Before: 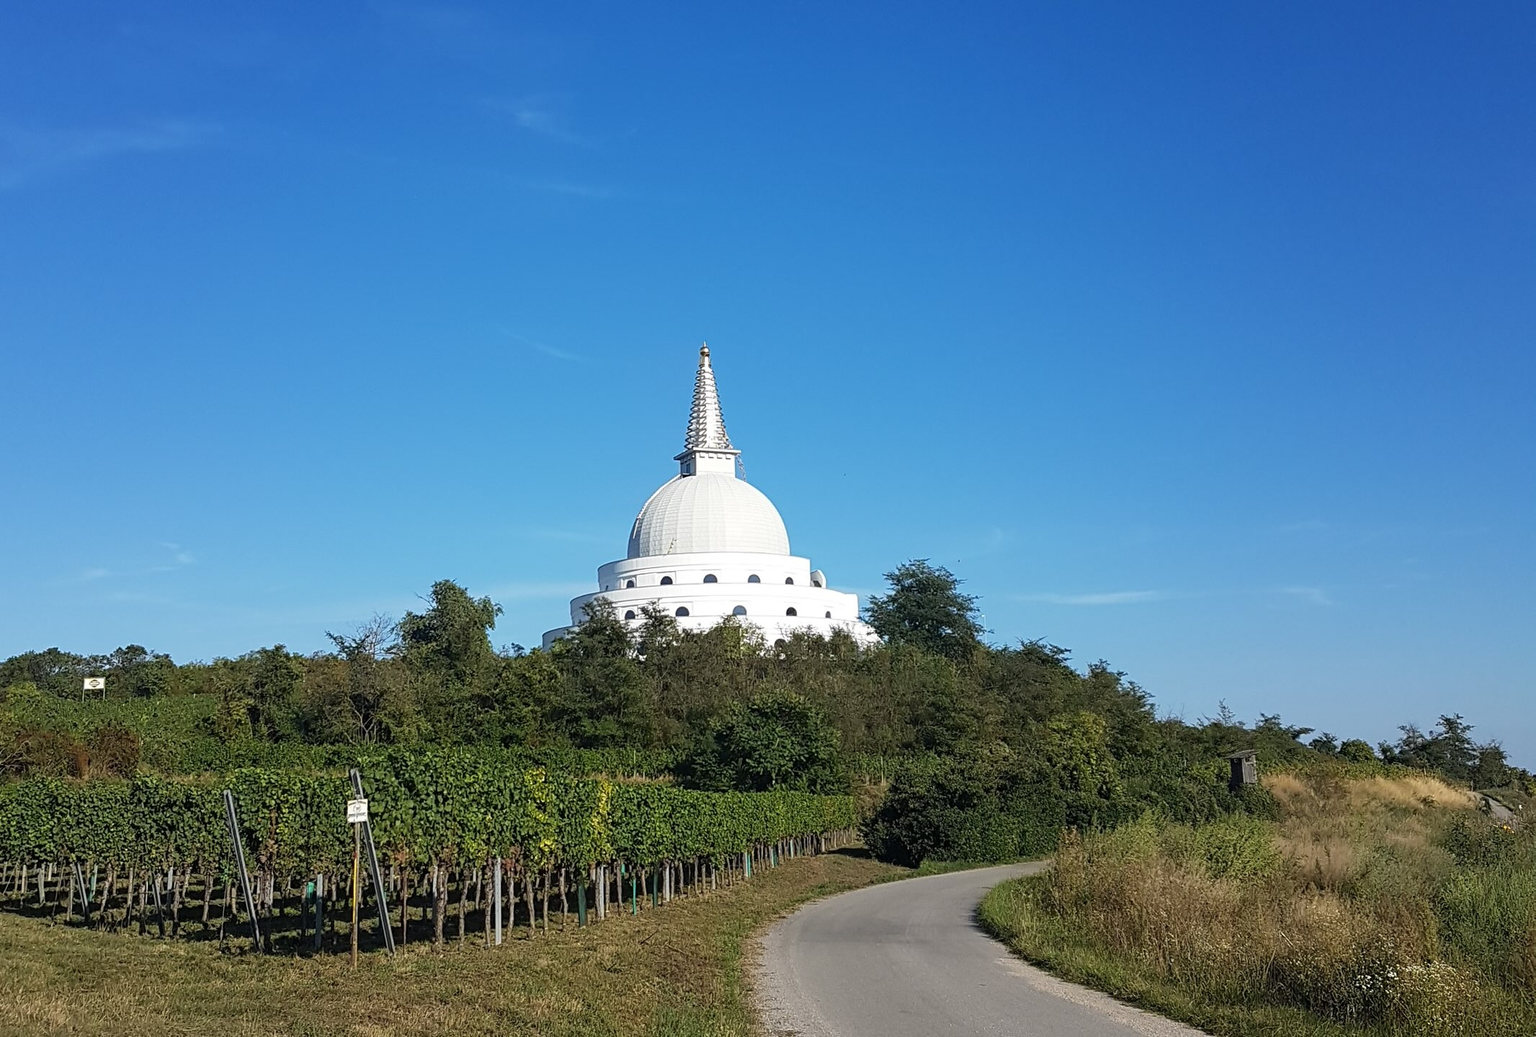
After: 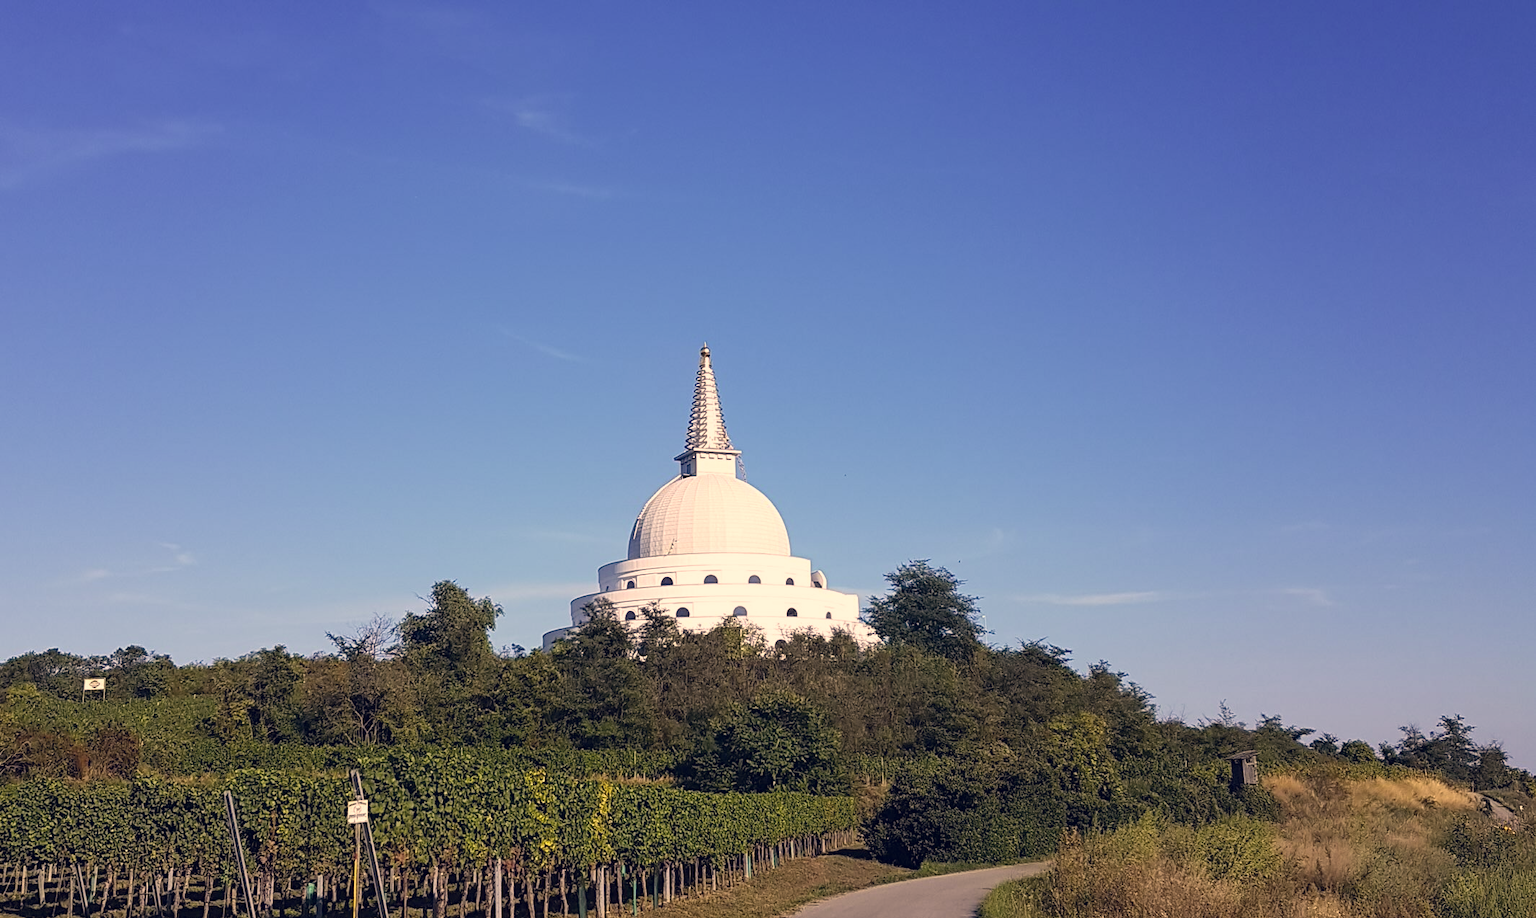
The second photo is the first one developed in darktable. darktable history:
color balance rgb: global vibrance 42.74%
crop and rotate: top 0%, bottom 11.49%
color correction: highlights a* 19.59, highlights b* 27.49, shadows a* 3.46, shadows b* -17.28, saturation 0.73
